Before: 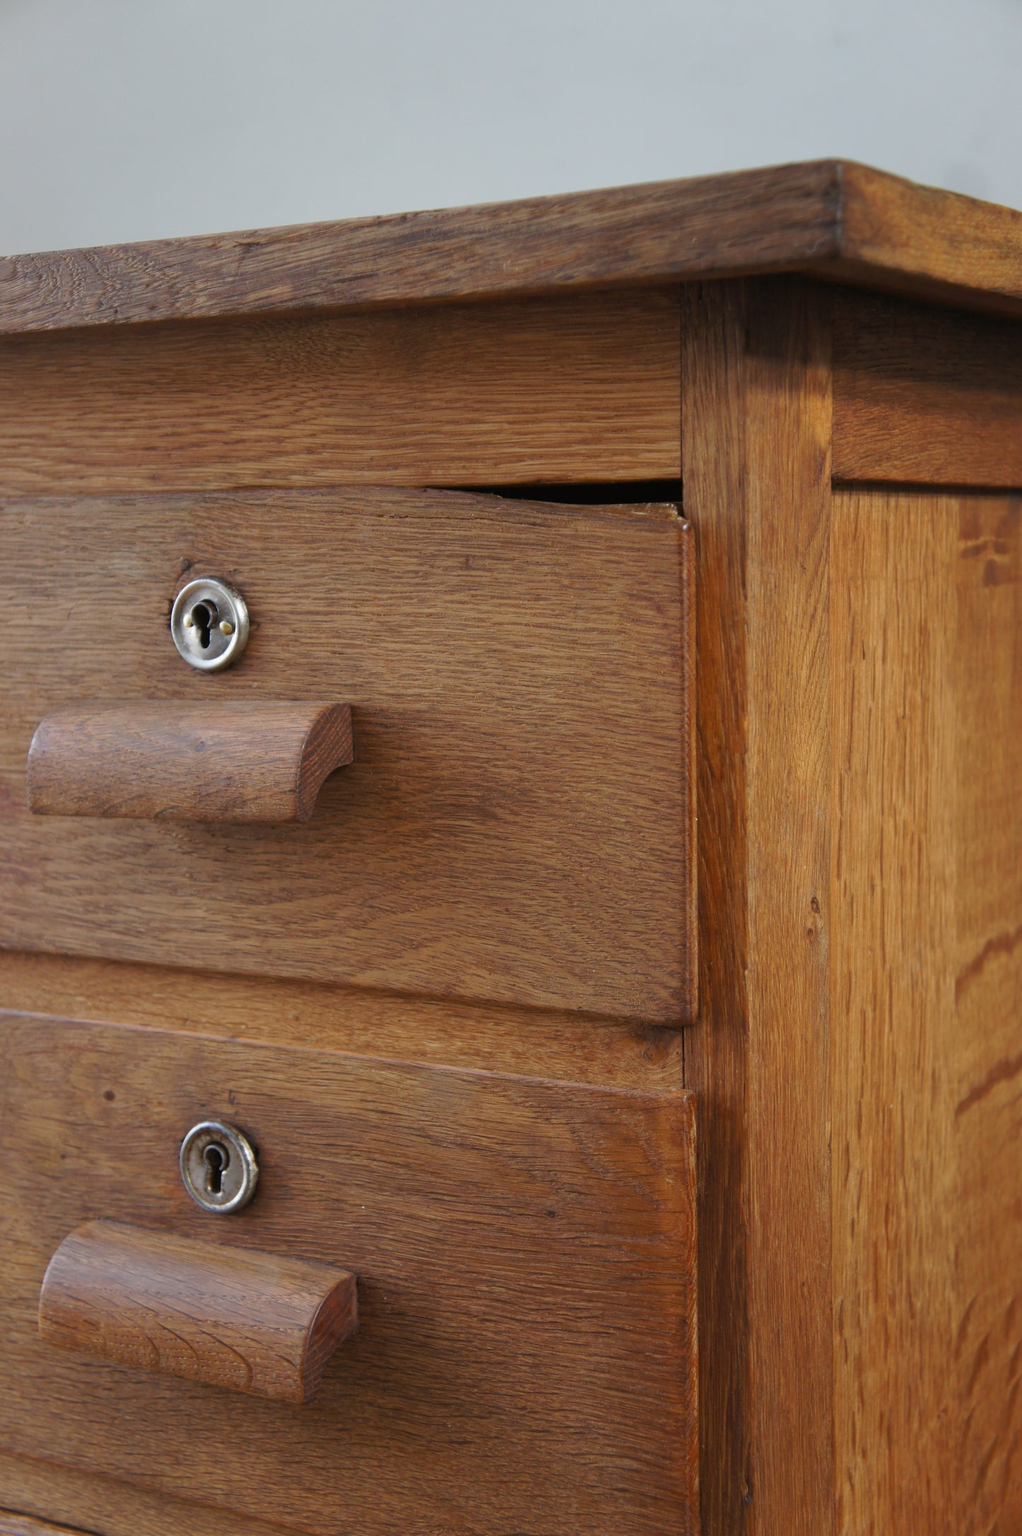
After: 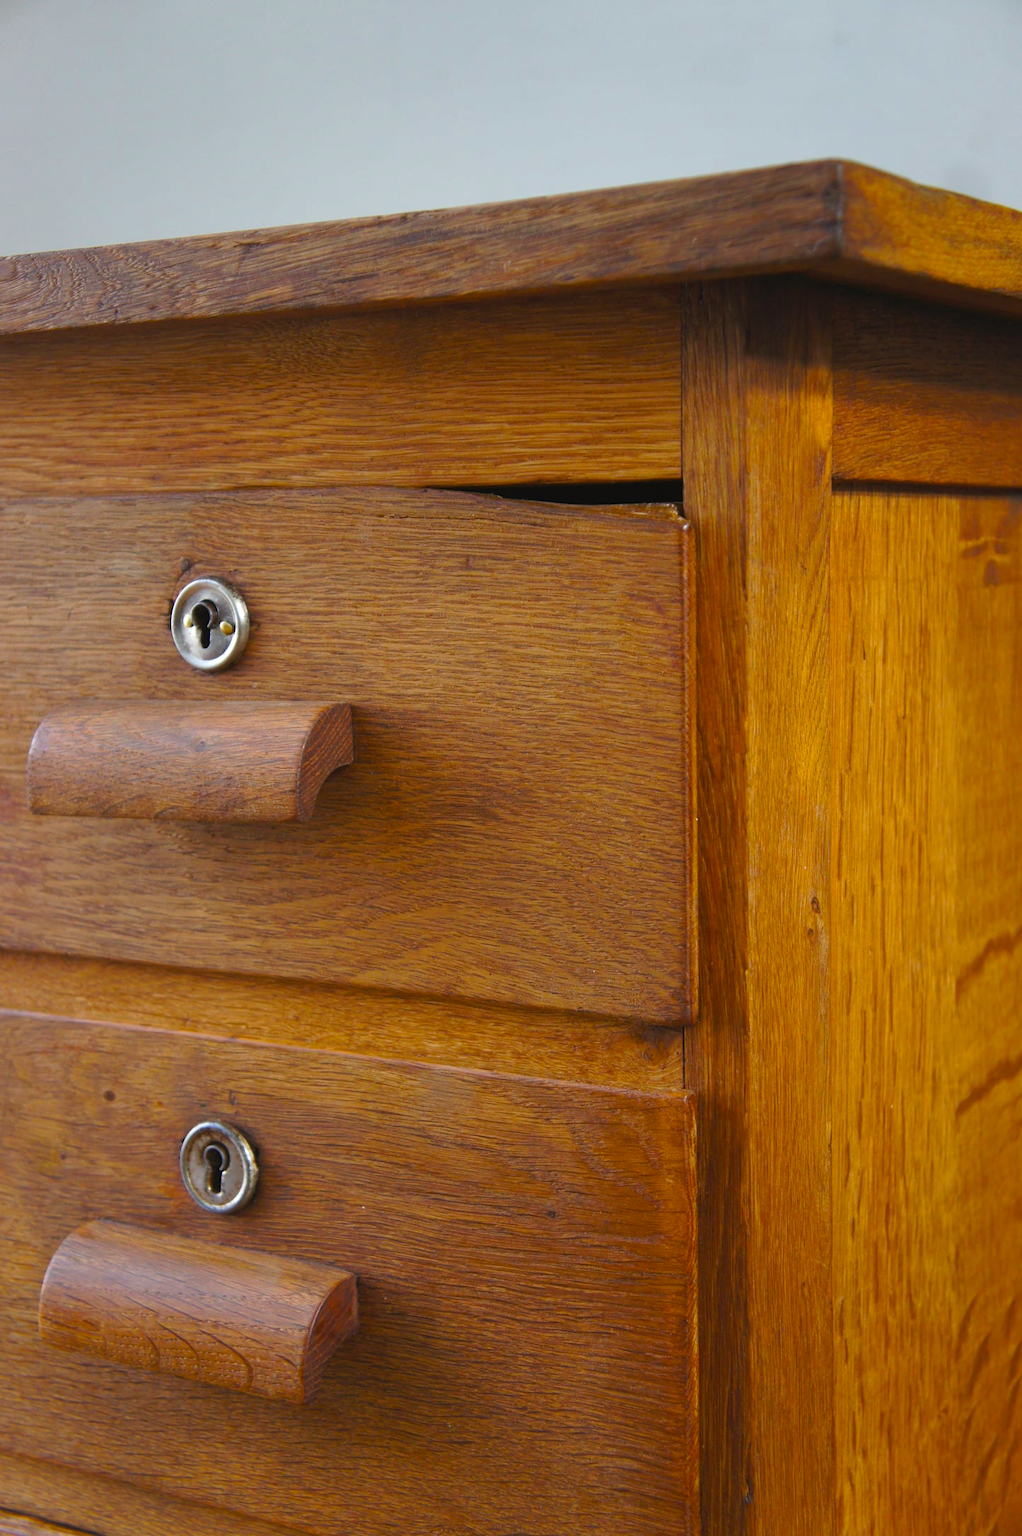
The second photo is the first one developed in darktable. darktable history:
color balance rgb: shadows lift › chroma 1.389%, shadows lift › hue 258.81°, global offset › luminance 0.243%, linear chroma grading › global chroma 15.278%, perceptual saturation grading › global saturation 30.515%, perceptual brilliance grading › global brilliance 4.415%
shadows and highlights: radius 336.9, shadows 29.11, soften with gaussian
